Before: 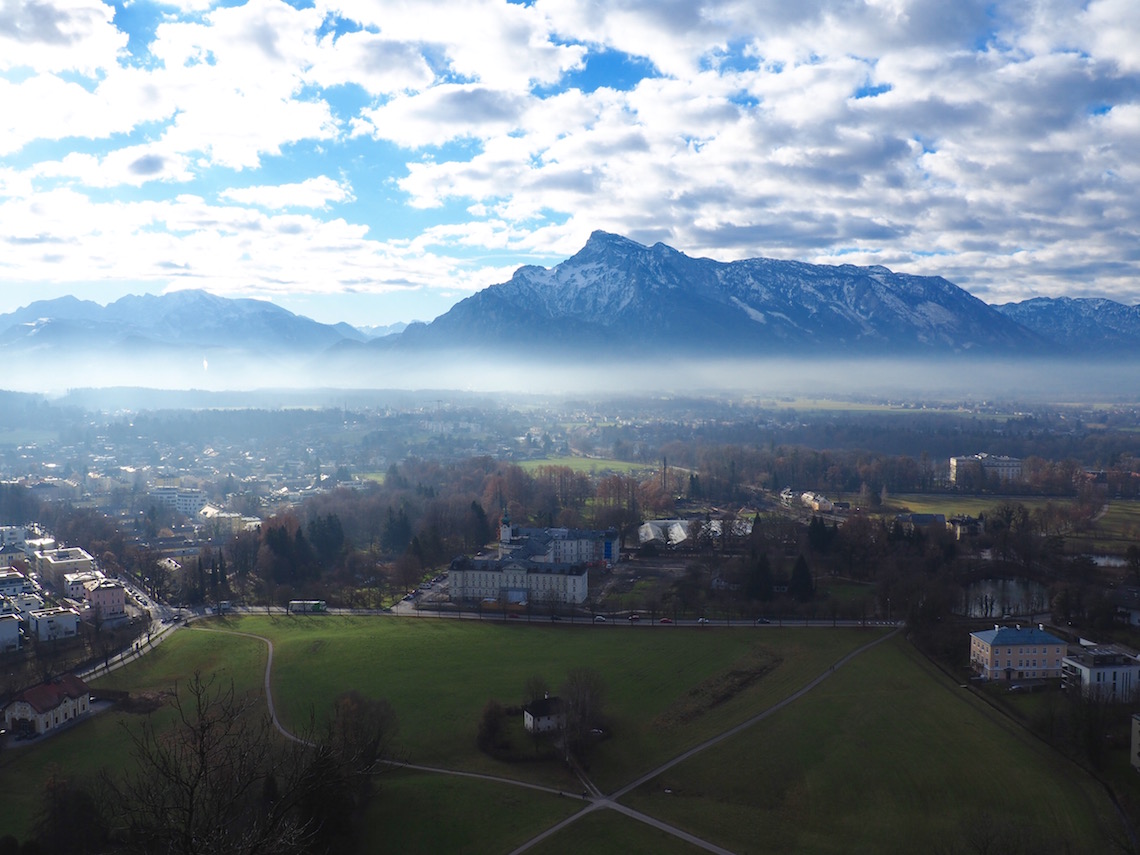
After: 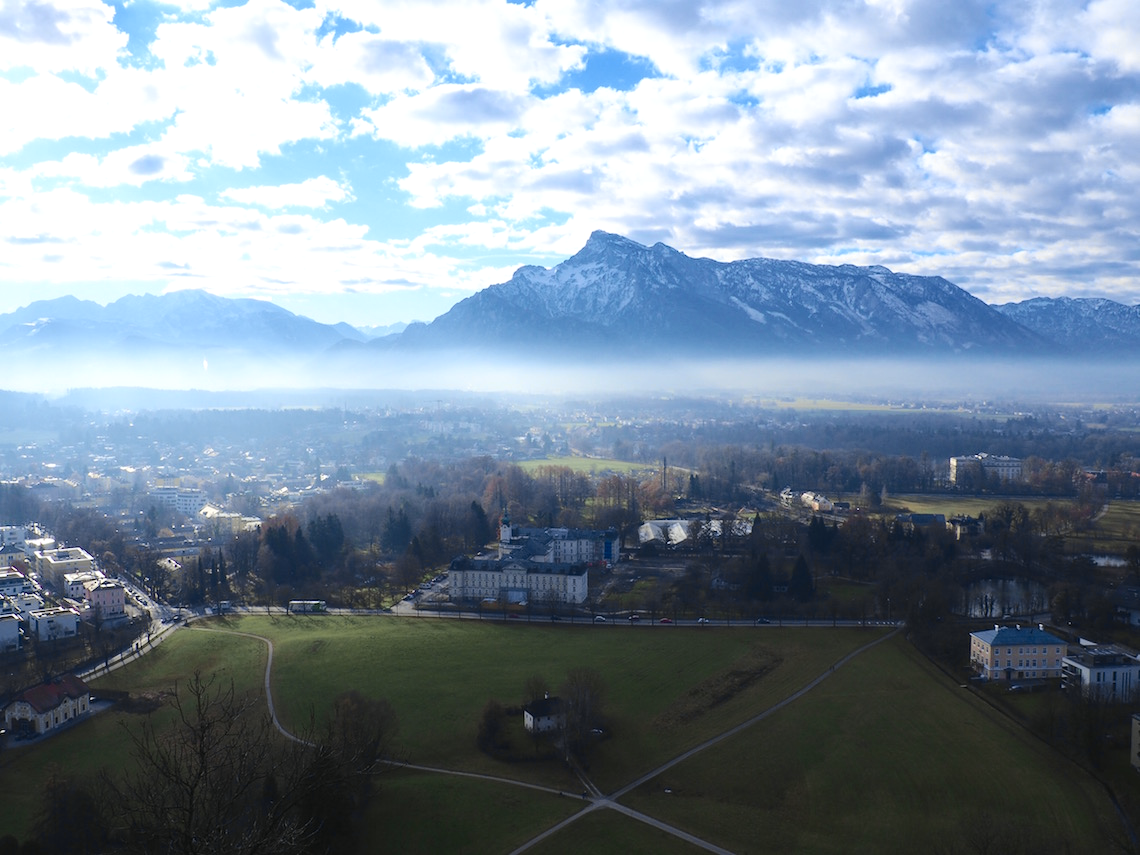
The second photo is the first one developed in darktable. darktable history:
tone curve: curves: ch0 [(0, 0) (0.23, 0.205) (0.486, 0.52) (0.822, 0.825) (0.994, 0.955)]; ch1 [(0, 0) (0.226, 0.261) (0.379, 0.442) (0.469, 0.472) (0.495, 0.495) (0.514, 0.504) (0.561, 0.568) (0.59, 0.612) (1, 1)]; ch2 [(0, 0) (0.269, 0.299) (0.459, 0.441) (0.498, 0.499) (0.523, 0.52) (0.586, 0.569) (0.635, 0.617) (0.659, 0.681) (0.718, 0.764) (1, 1)], color space Lab, independent channels, preserve colors none
exposure: exposure 0.3 EV, compensate highlight preservation false
